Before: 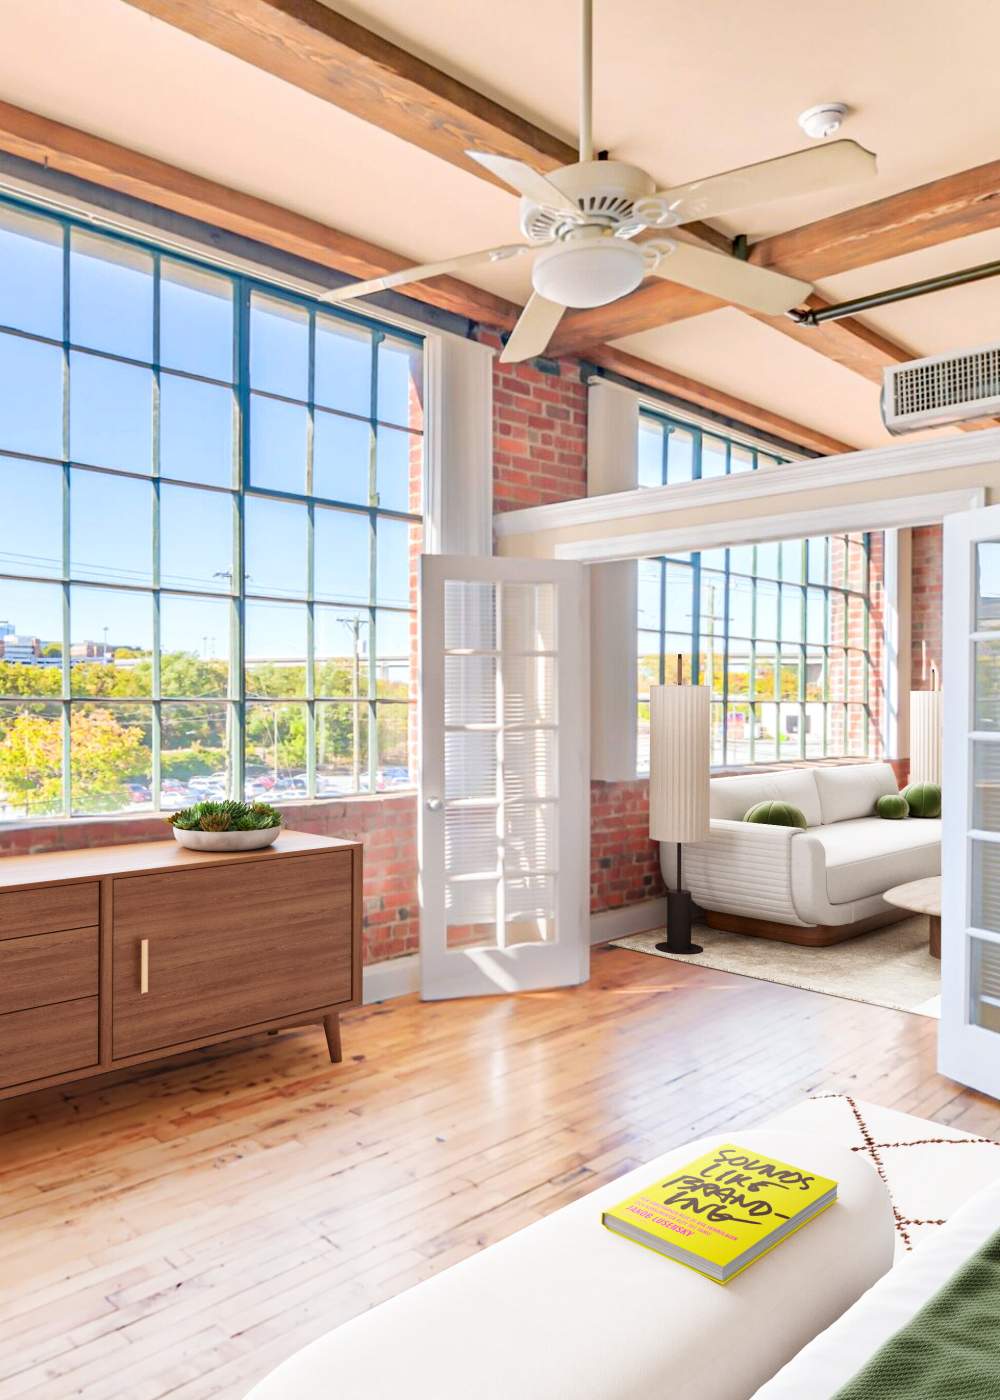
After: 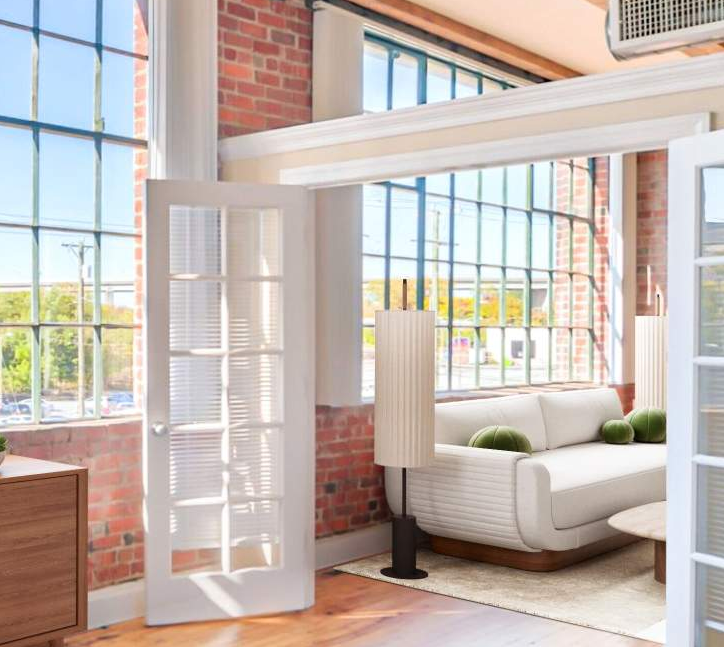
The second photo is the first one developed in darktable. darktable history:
crop and rotate: left 27.511%, top 26.811%, bottom 26.919%
